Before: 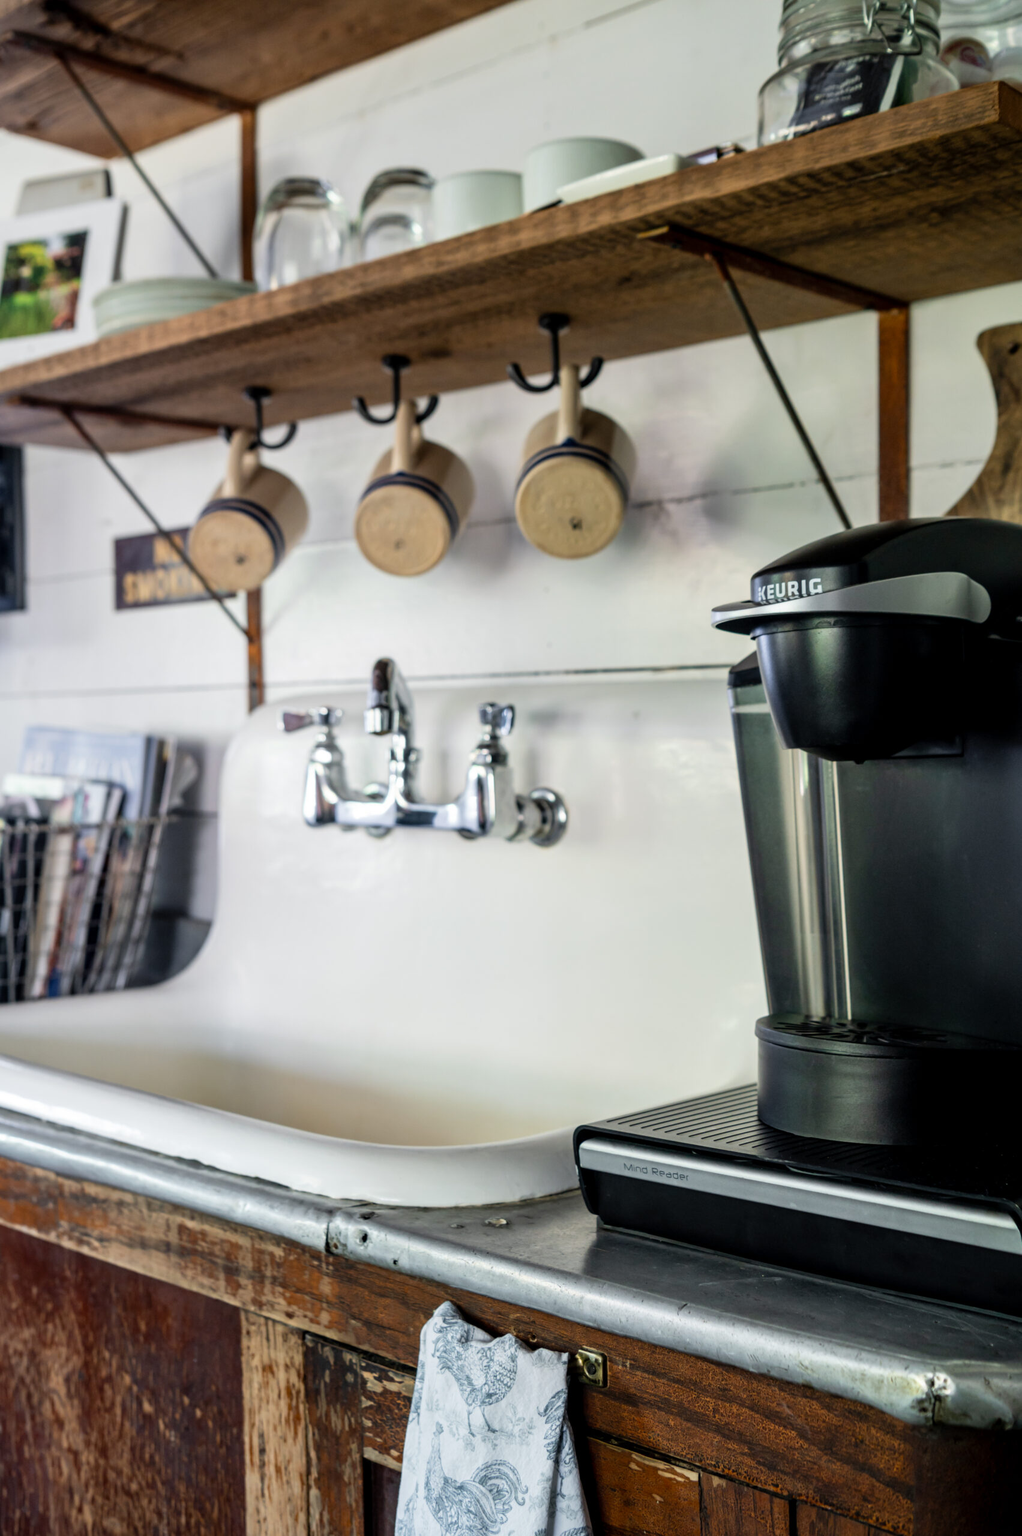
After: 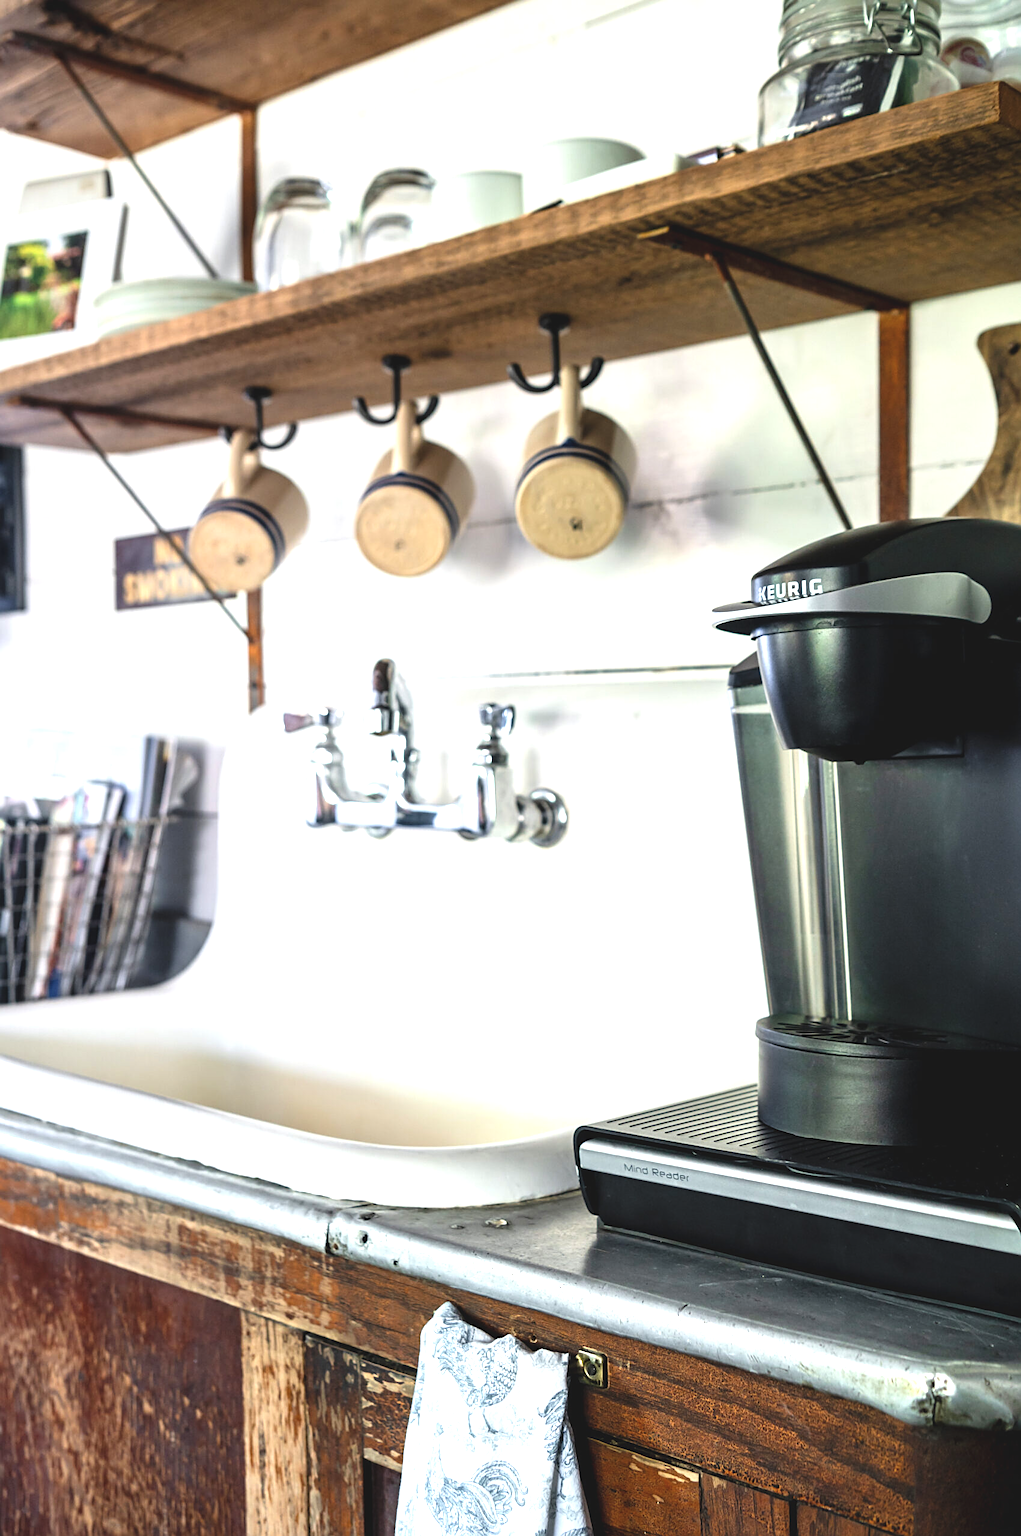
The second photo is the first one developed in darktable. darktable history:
sharpen: on, module defaults
exposure: black level correction -0.005, exposure 1 EV, compensate highlight preservation false
